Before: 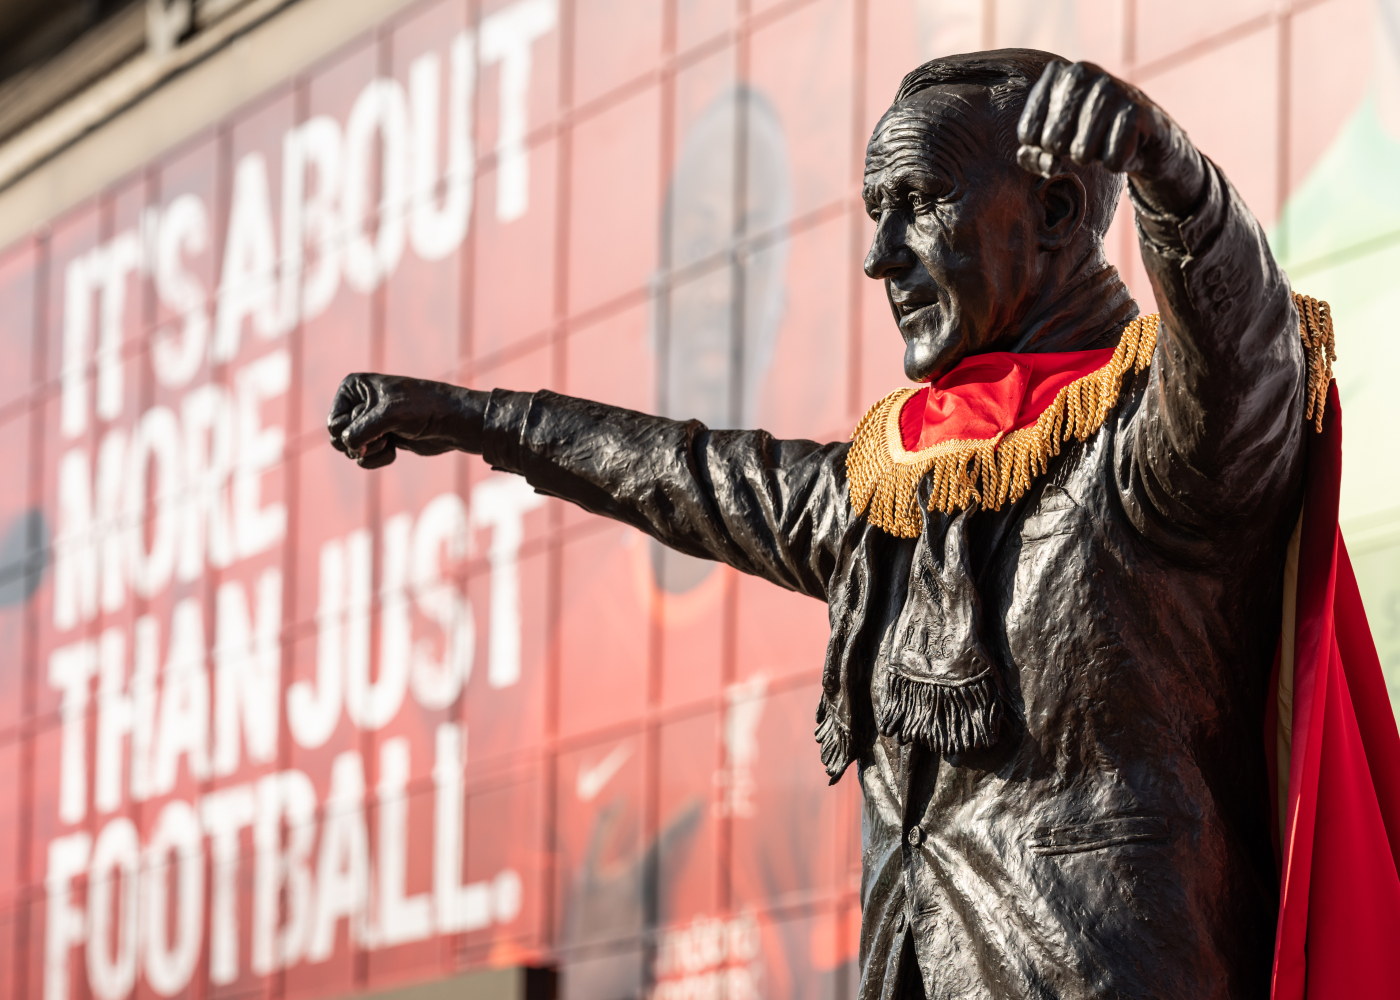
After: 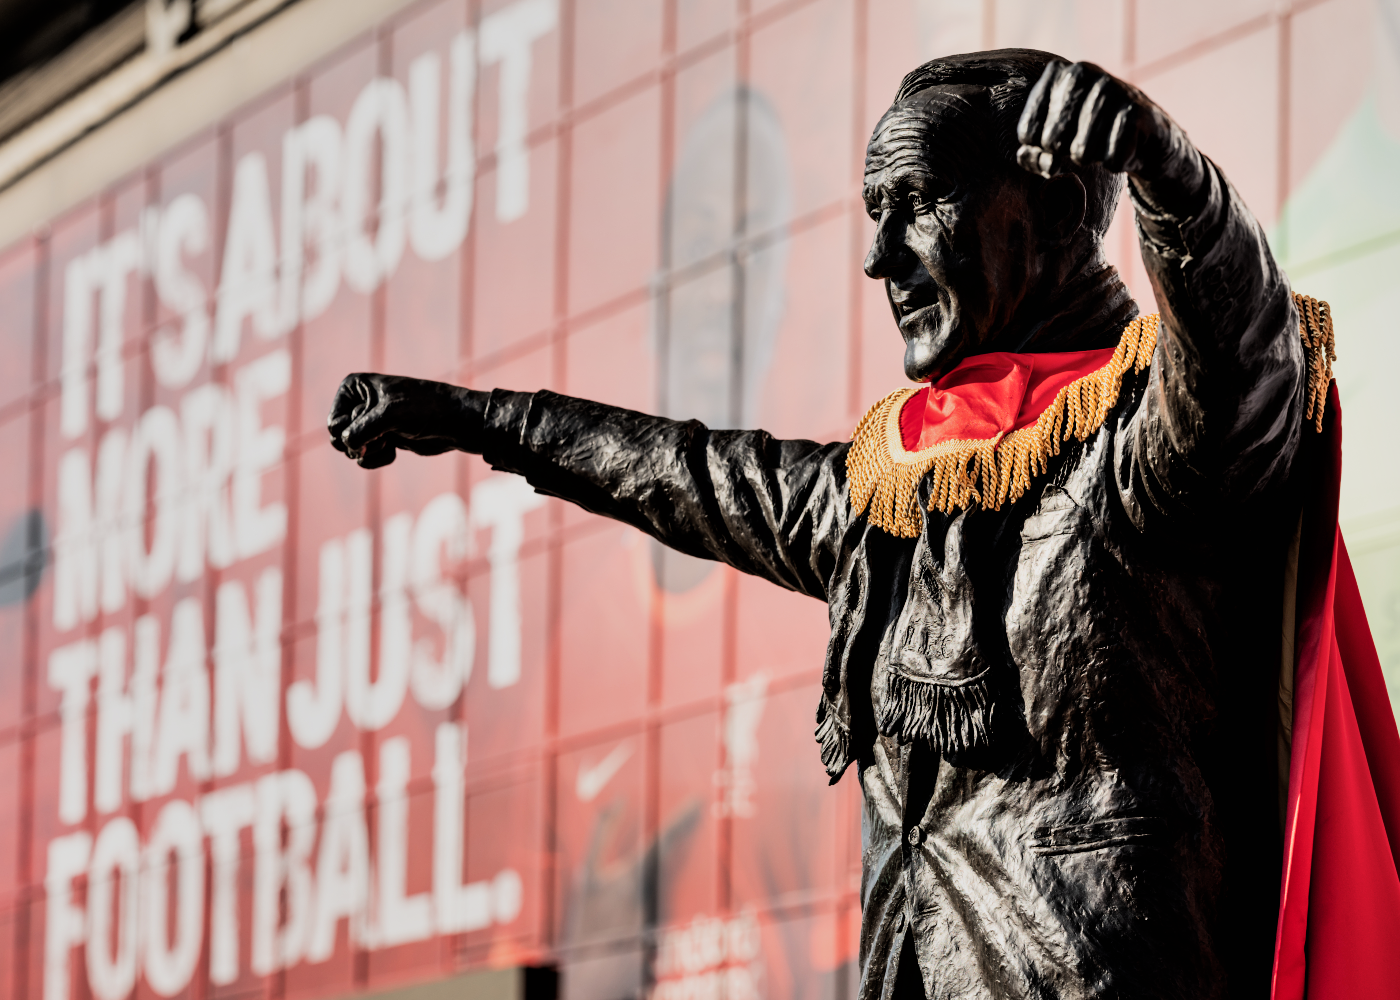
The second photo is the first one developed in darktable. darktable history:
shadows and highlights: soften with gaussian
filmic rgb: black relative exposure -5.12 EV, white relative exposure 3.97 EV, hardness 2.9, contrast 1.297, highlights saturation mix -29.19%, preserve chrominance max RGB
